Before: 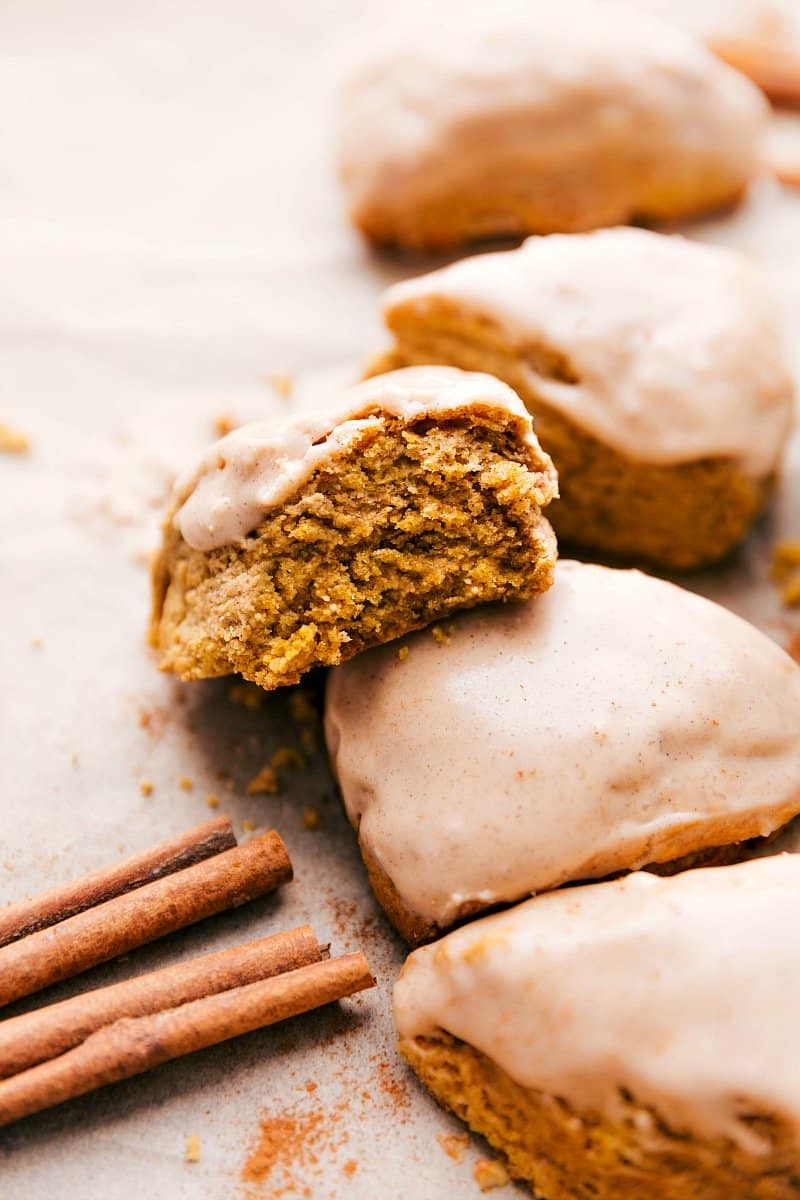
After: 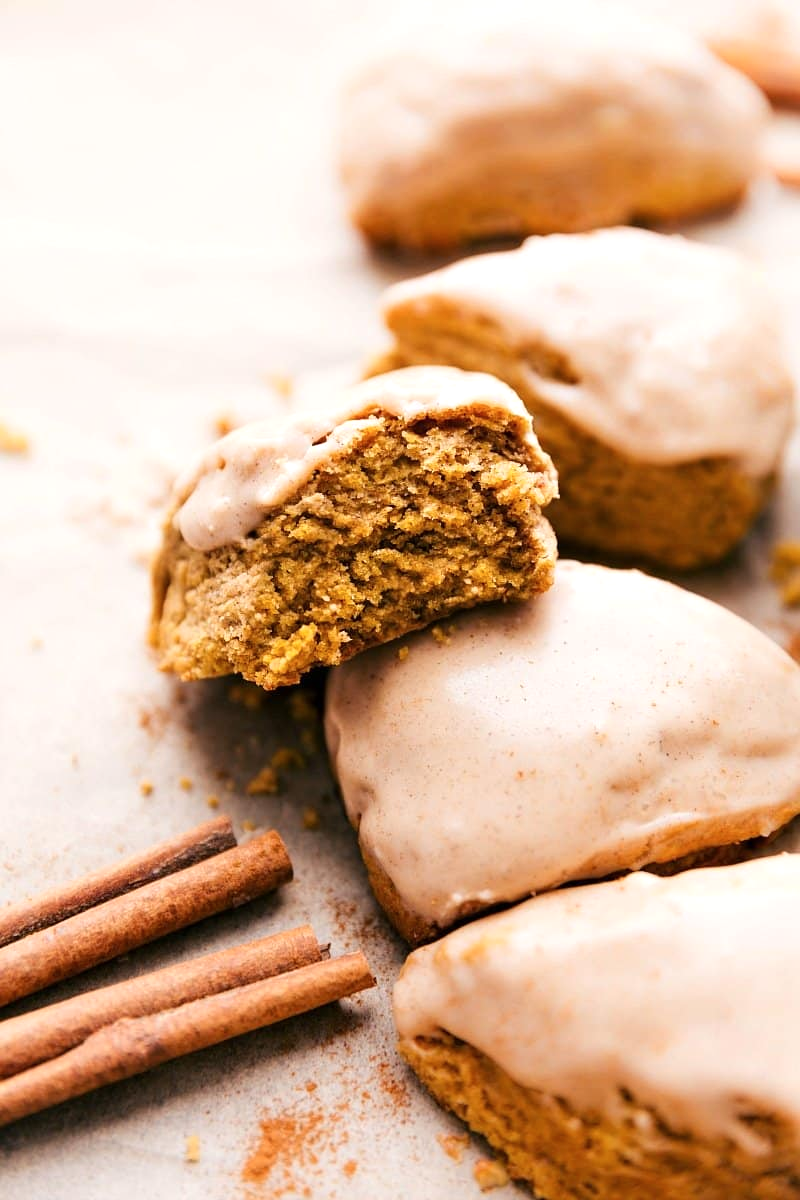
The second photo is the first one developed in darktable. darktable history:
shadows and highlights: shadows -11.87, white point adjustment 3.86, highlights 28.52
